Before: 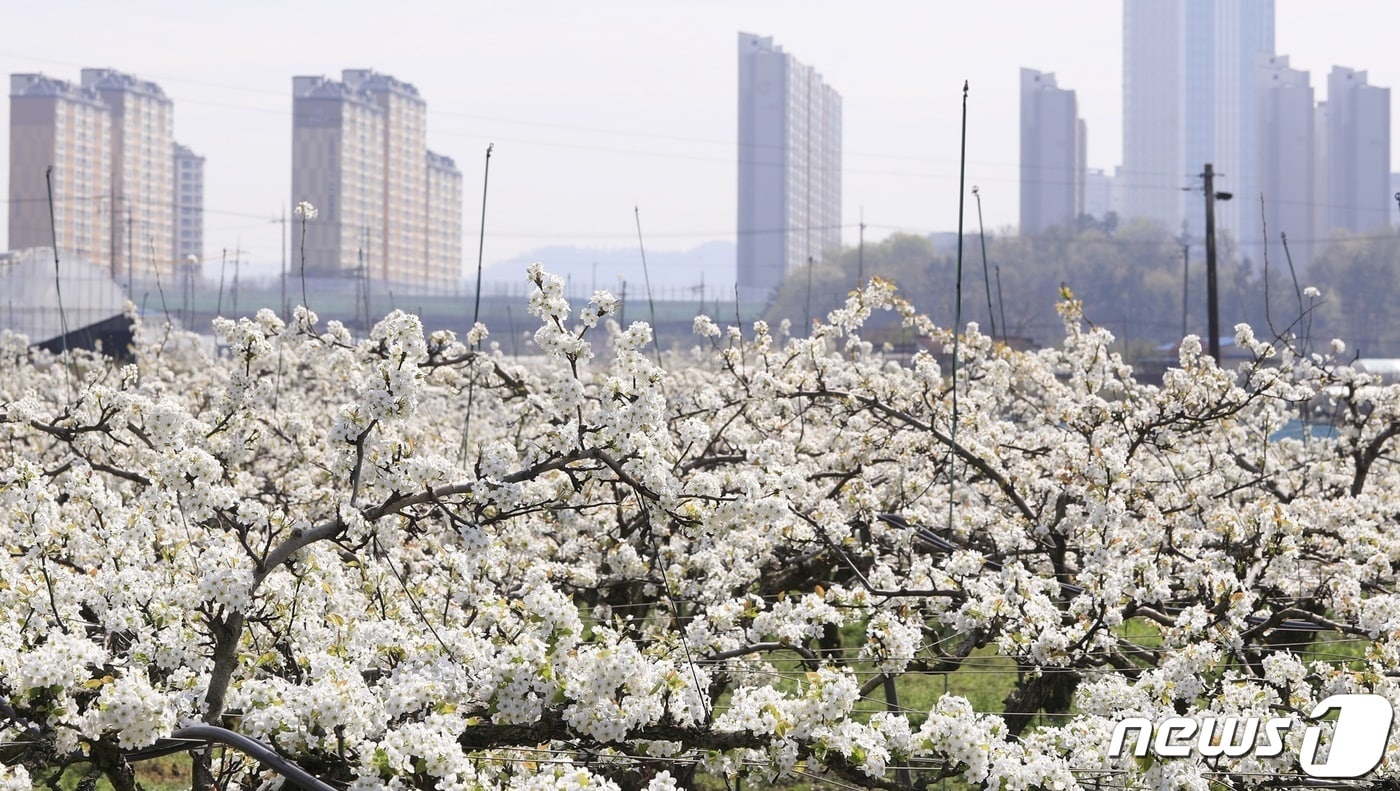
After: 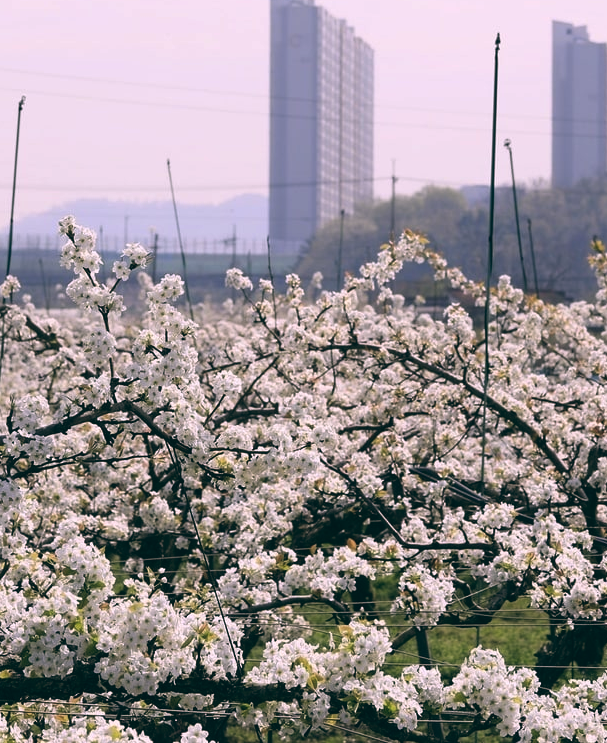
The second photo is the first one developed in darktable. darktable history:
crop: left 33.452%, top 6.025%, right 23.155%
color balance: lift [1.016, 0.983, 1, 1.017], gamma [0.78, 1.018, 1.043, 0.957], gain [0.786, 1.063, 0.937, 1.017], input saturation 118.26%, contrast 13.43%, contrast fulcrum 21.62%, output saturation 82.76%
